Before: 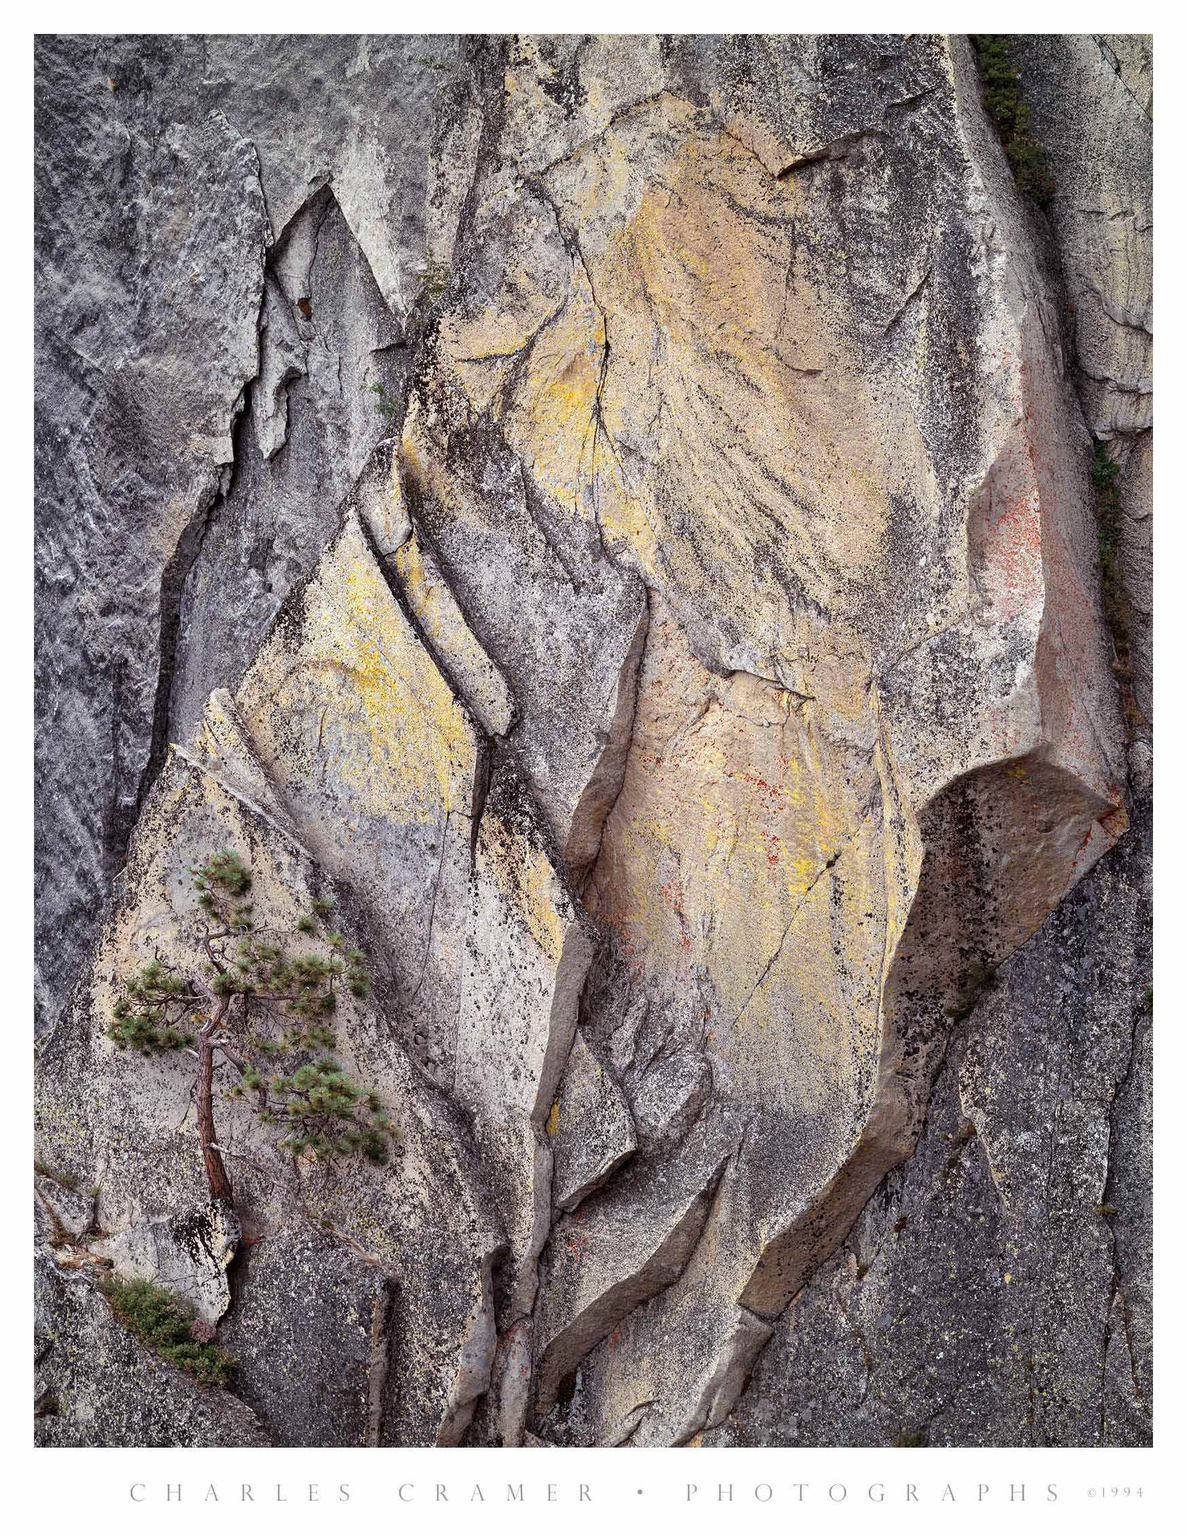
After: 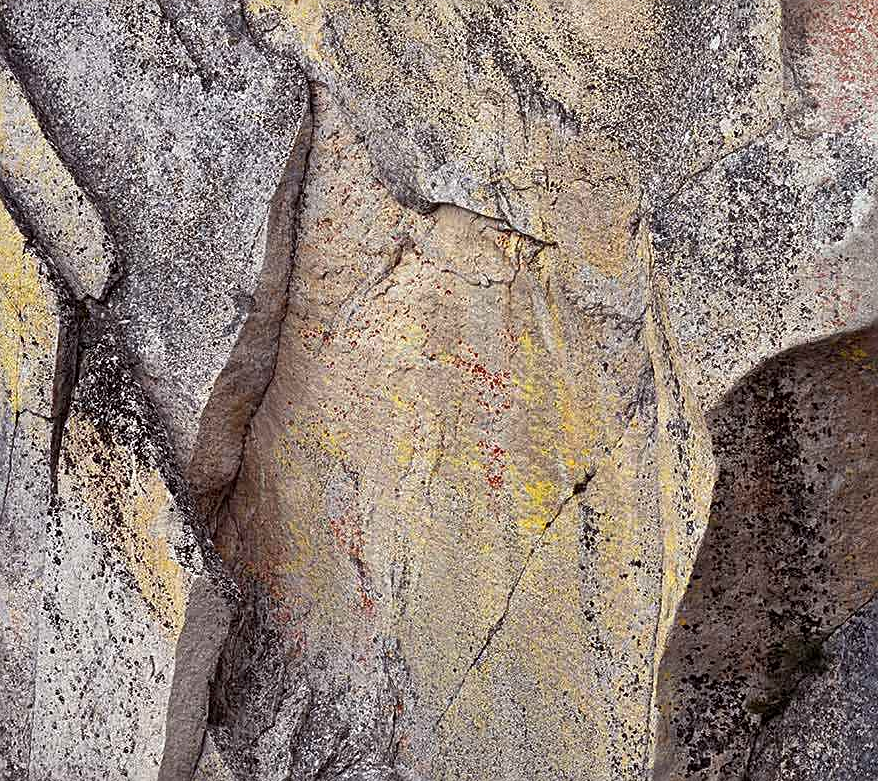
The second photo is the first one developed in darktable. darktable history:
exposure: exposure -0.145 EV, compensate highlight preservation false
shadows and highlights: shadows 43.78, white point adjustment -1.31, soften with gaussian
crop: left 36.794%, top 34.69%, right 12.911%, bottom 30.721%
sharpen: on, module defaults
